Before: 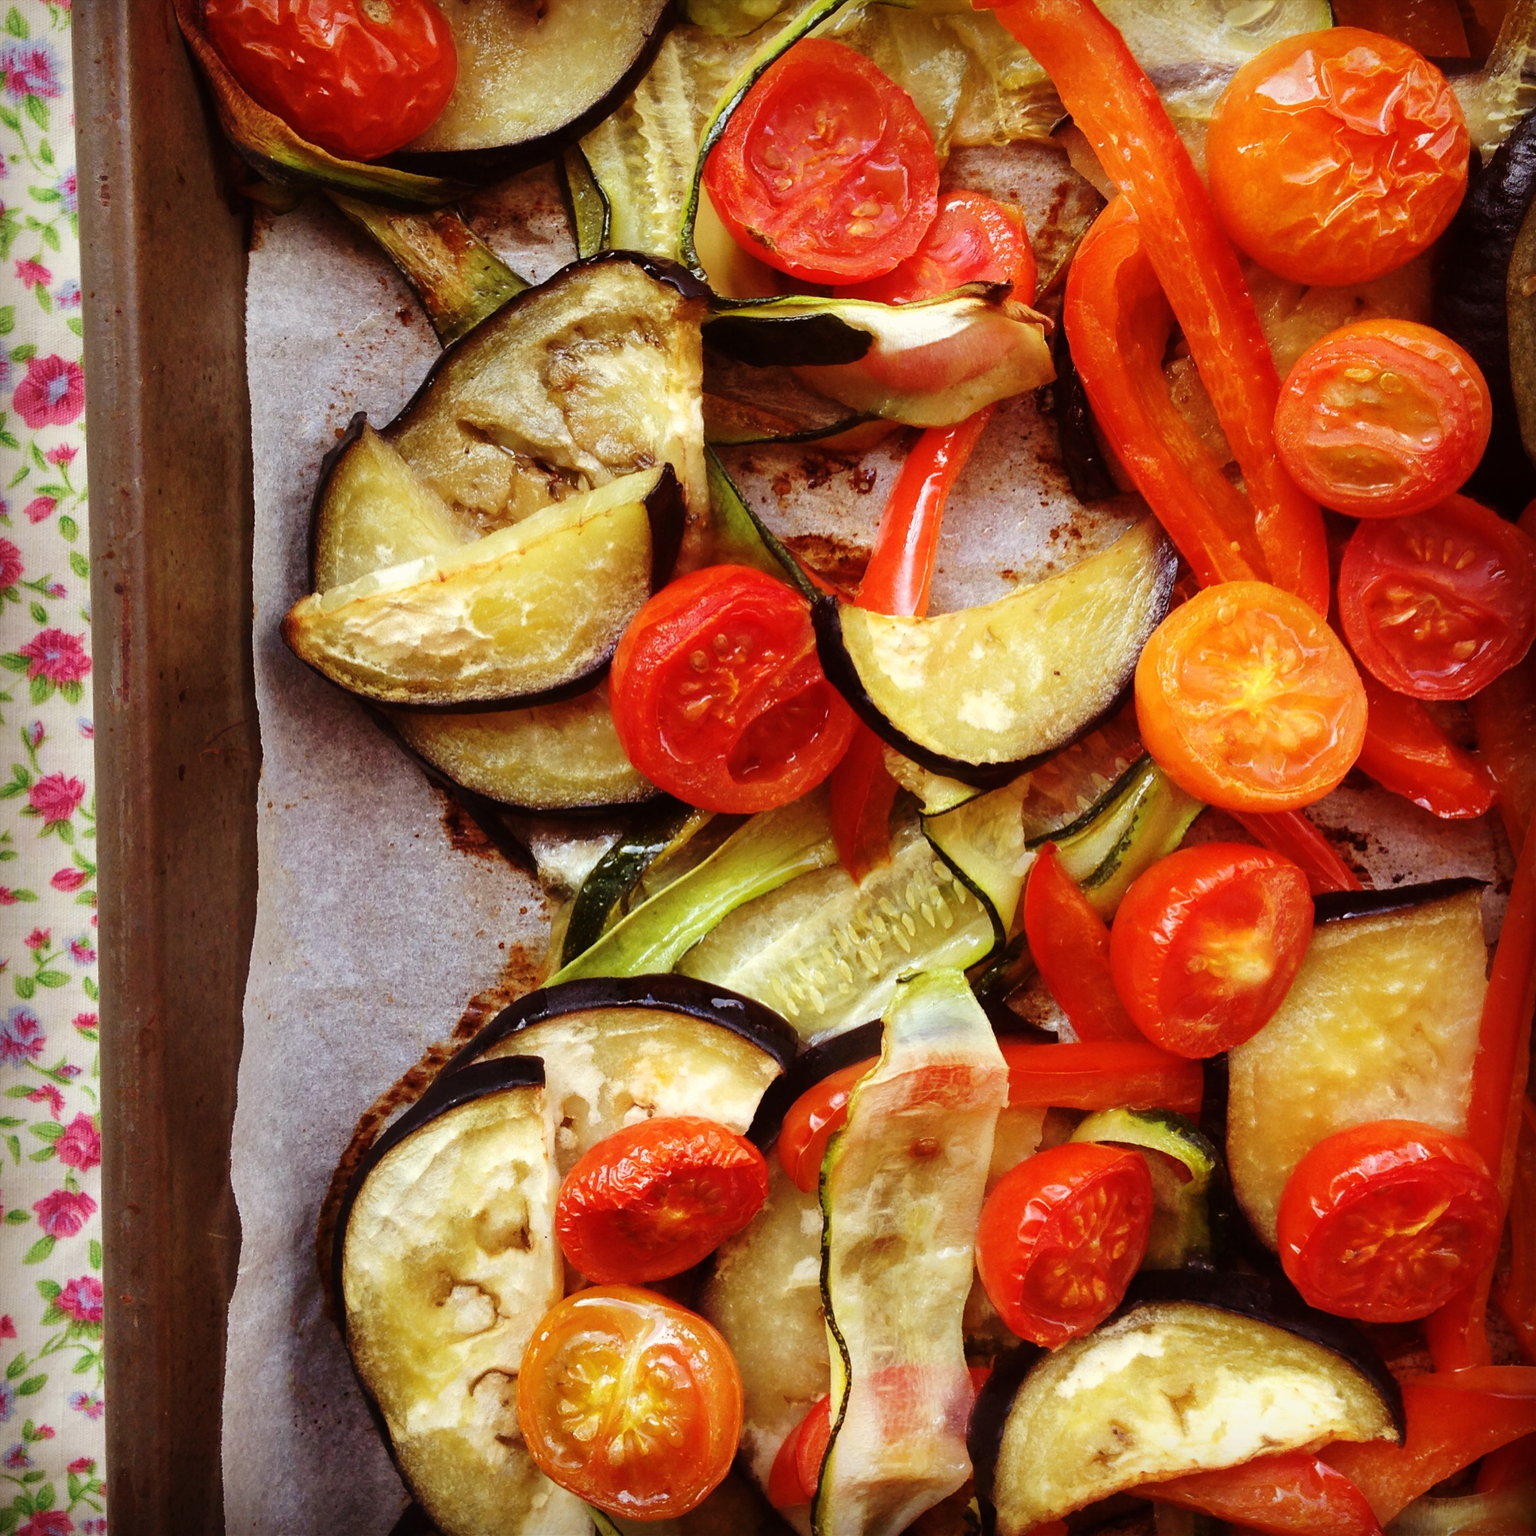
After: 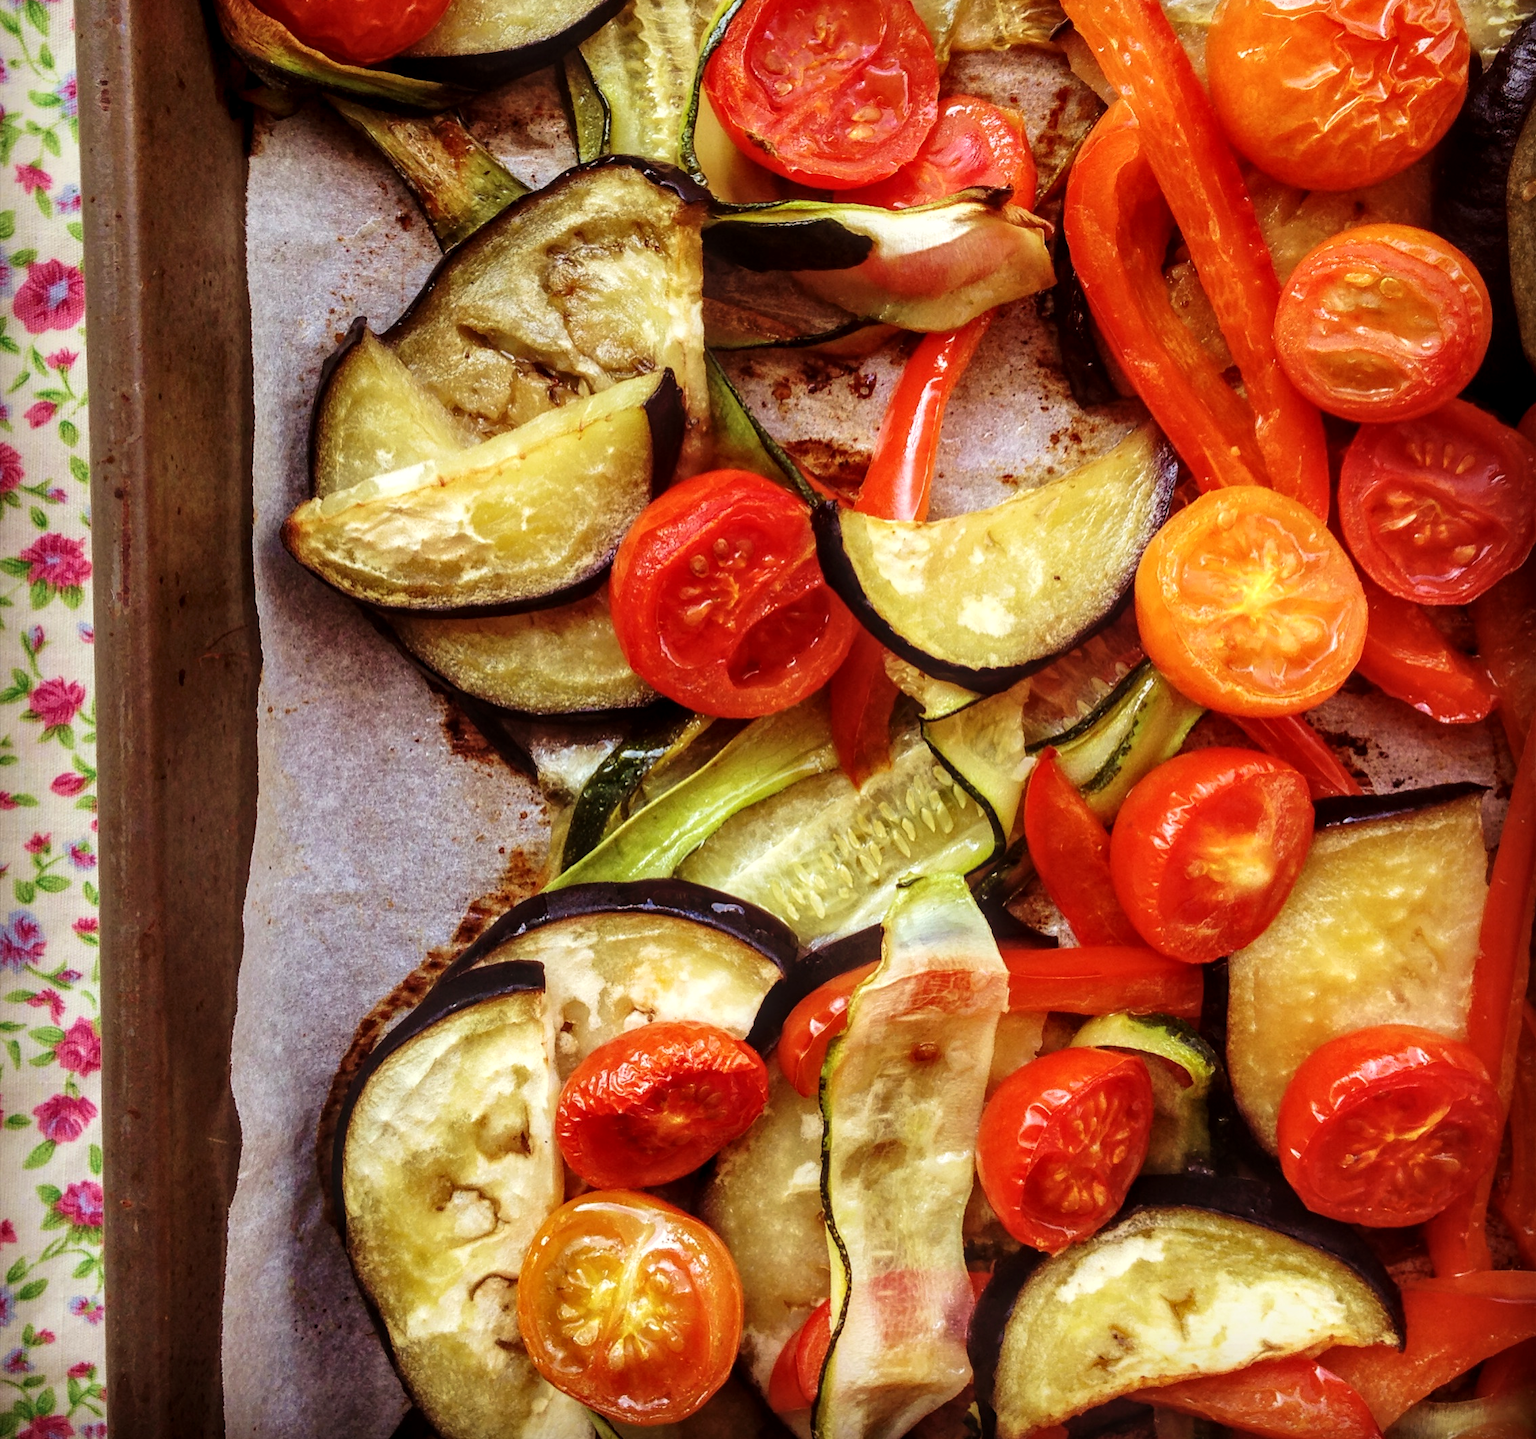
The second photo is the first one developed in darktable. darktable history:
local contrast: highlights 55%, shadows 52%, detail 130%, midtone range 0.452
crop and rotate: top 6.25%
velvia: on, module defaults
